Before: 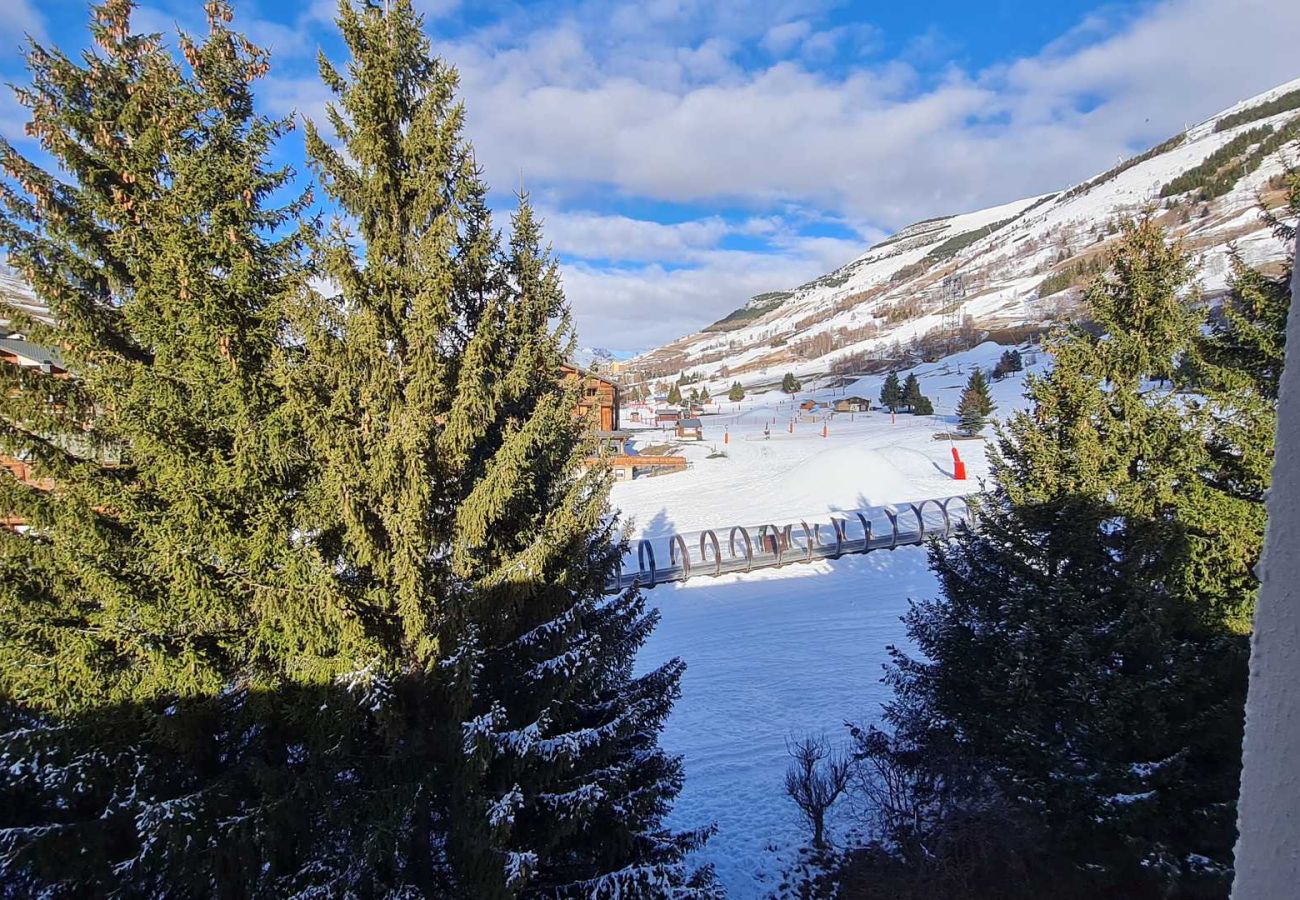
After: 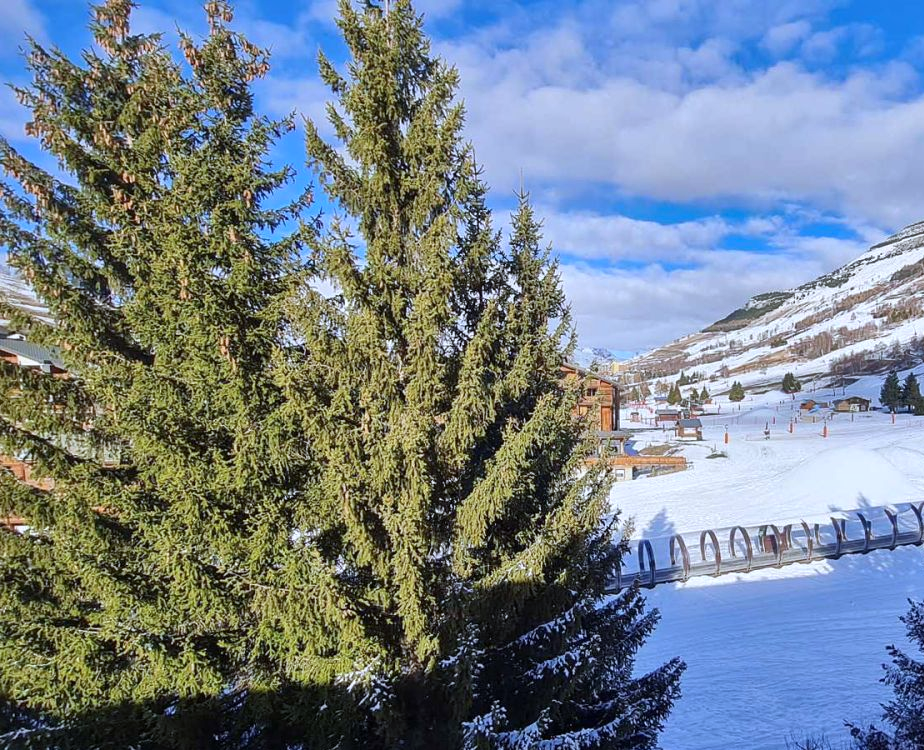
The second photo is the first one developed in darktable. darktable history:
white balance: red 0.954, blue 1.079
shadows and highlights: shadows 12, white point adjustment 1.2, soften with gaussian
crop: right 28.885%, bottom 16.626%
